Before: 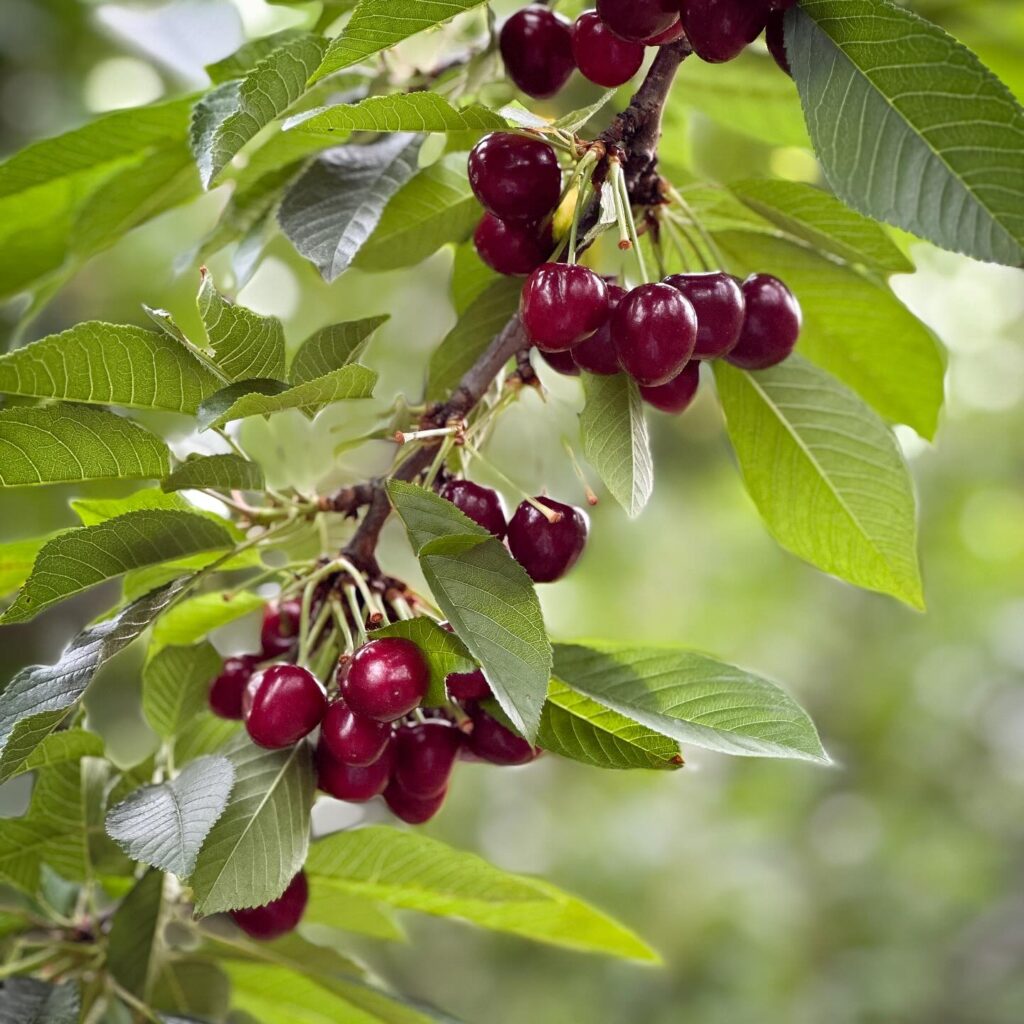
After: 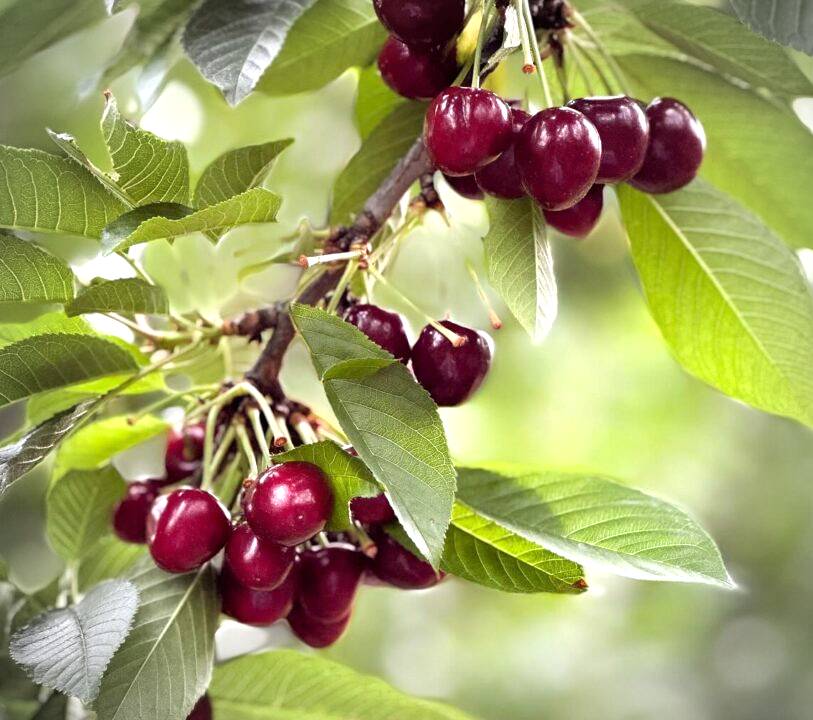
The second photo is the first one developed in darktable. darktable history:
tone equalizer: -8 EV -0.754 EV, -7 EV -0.697 EV, -6 EV -0.625 EV, -5 EV -0.405 EV, -3 EV 0.376 EV, -2 EV 0.6 EV, -1 EV 0.691 EV, +0 EV 0.727 EV
vignetting: automatic ratio true, unbound false
crop: left 9.444%, top 17.262%, right 11.148%, bottom 12.393%
